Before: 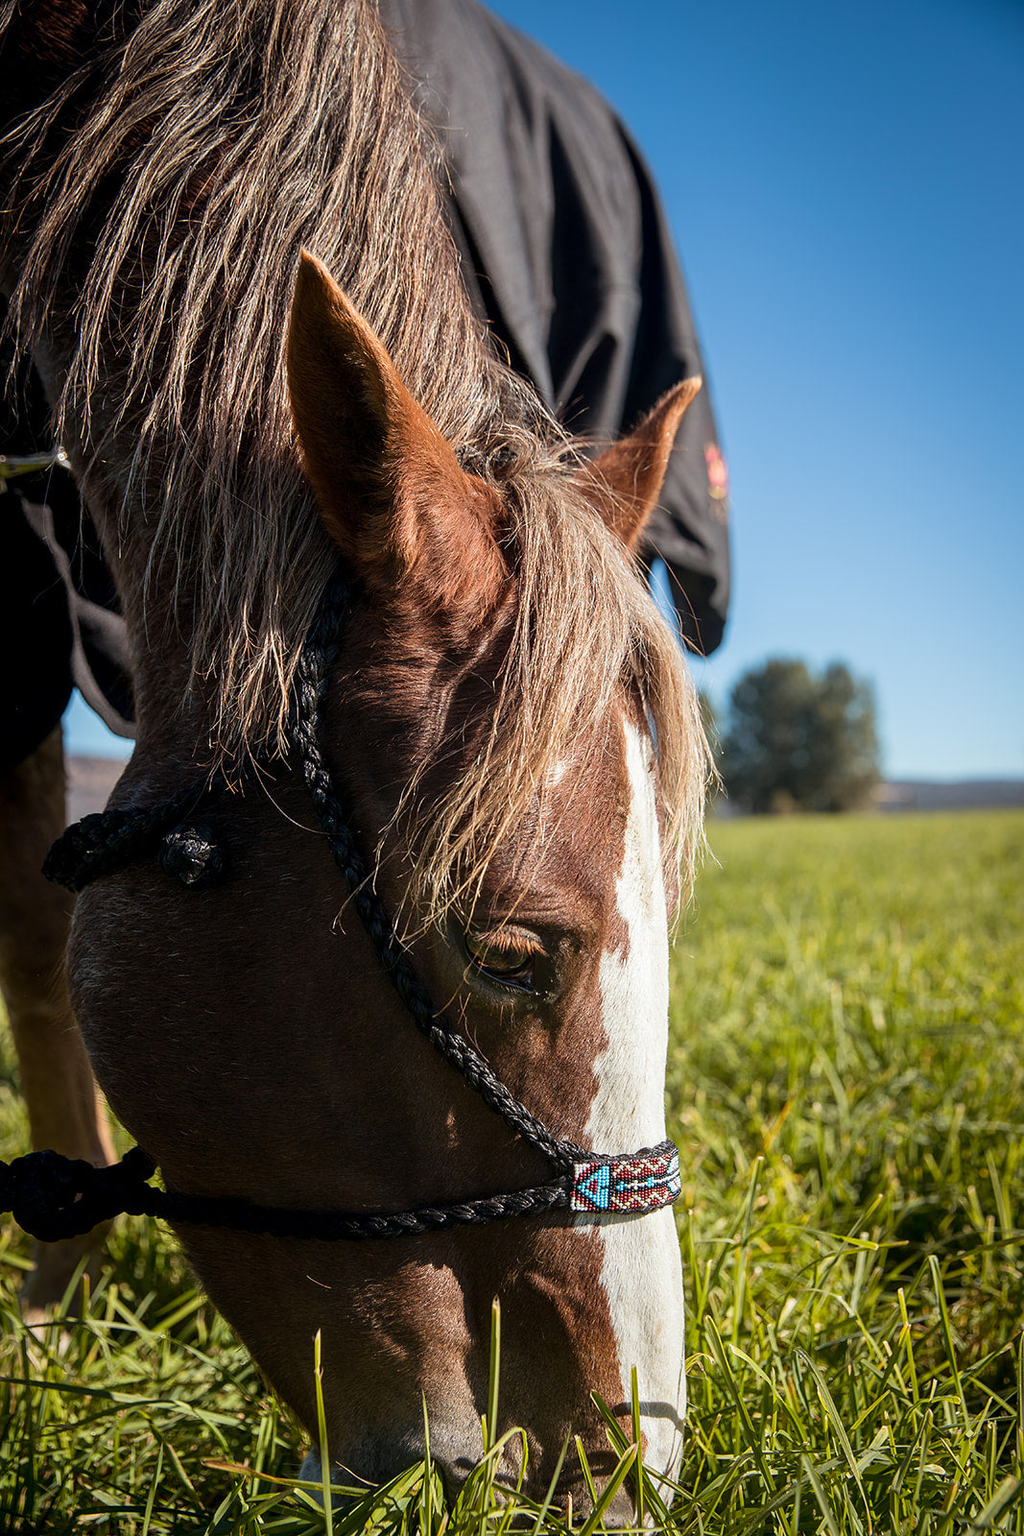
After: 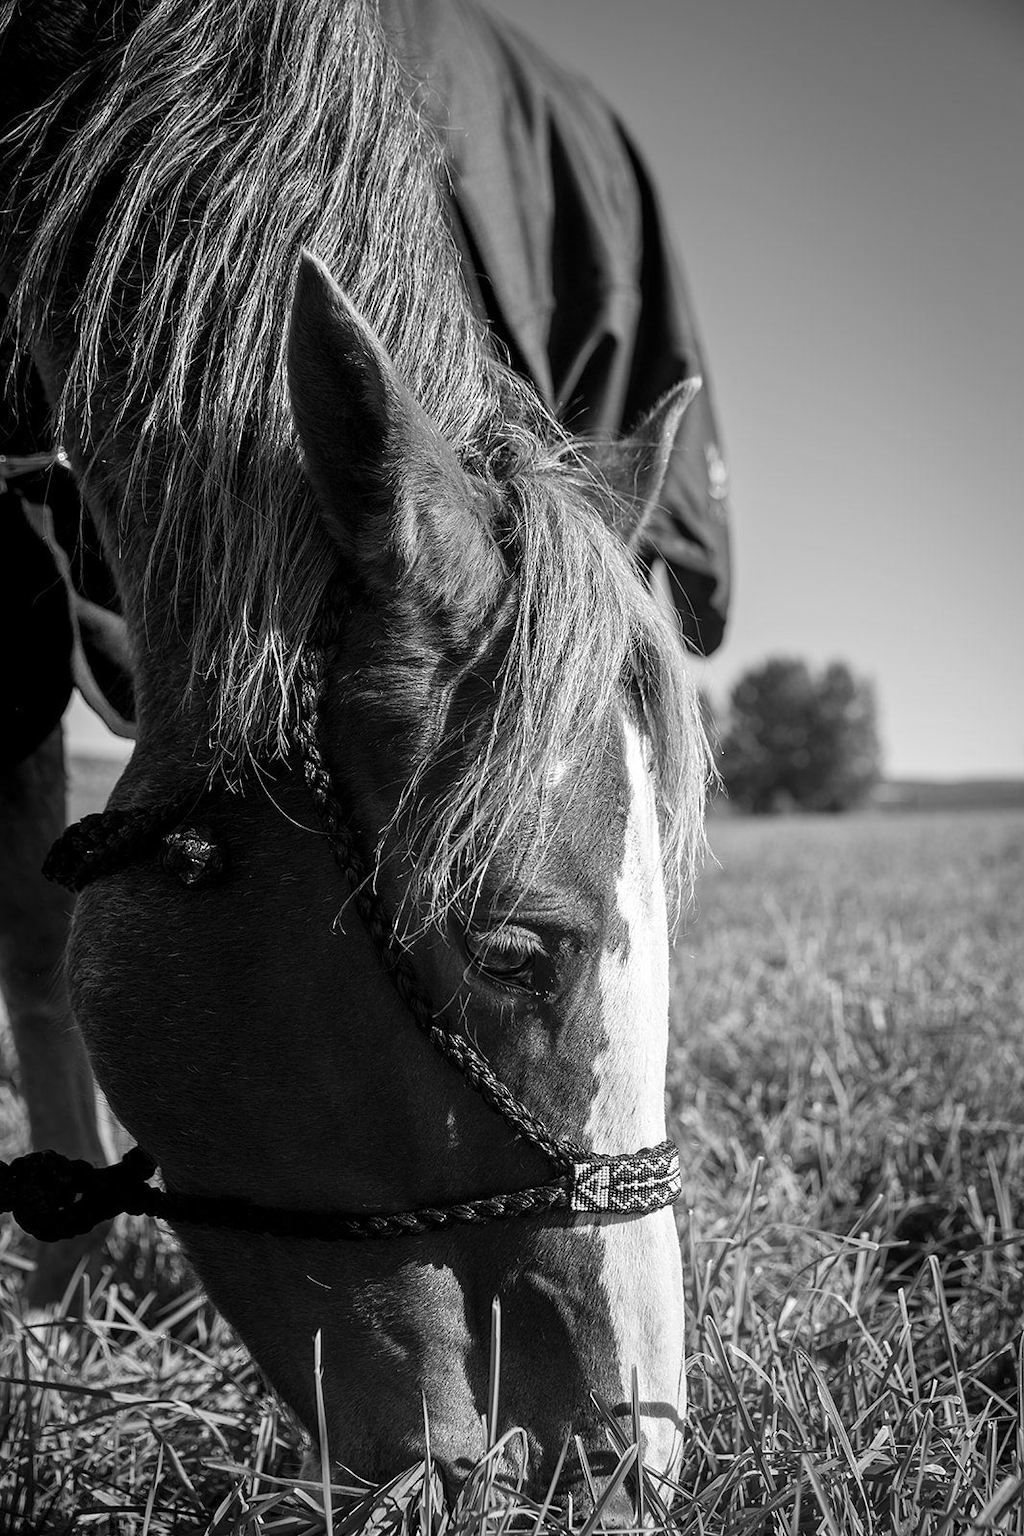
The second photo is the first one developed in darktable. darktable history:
color balance: output saturation 110%
white balance: red 0.98, blue 1.61
monochrome: on, module defaults
